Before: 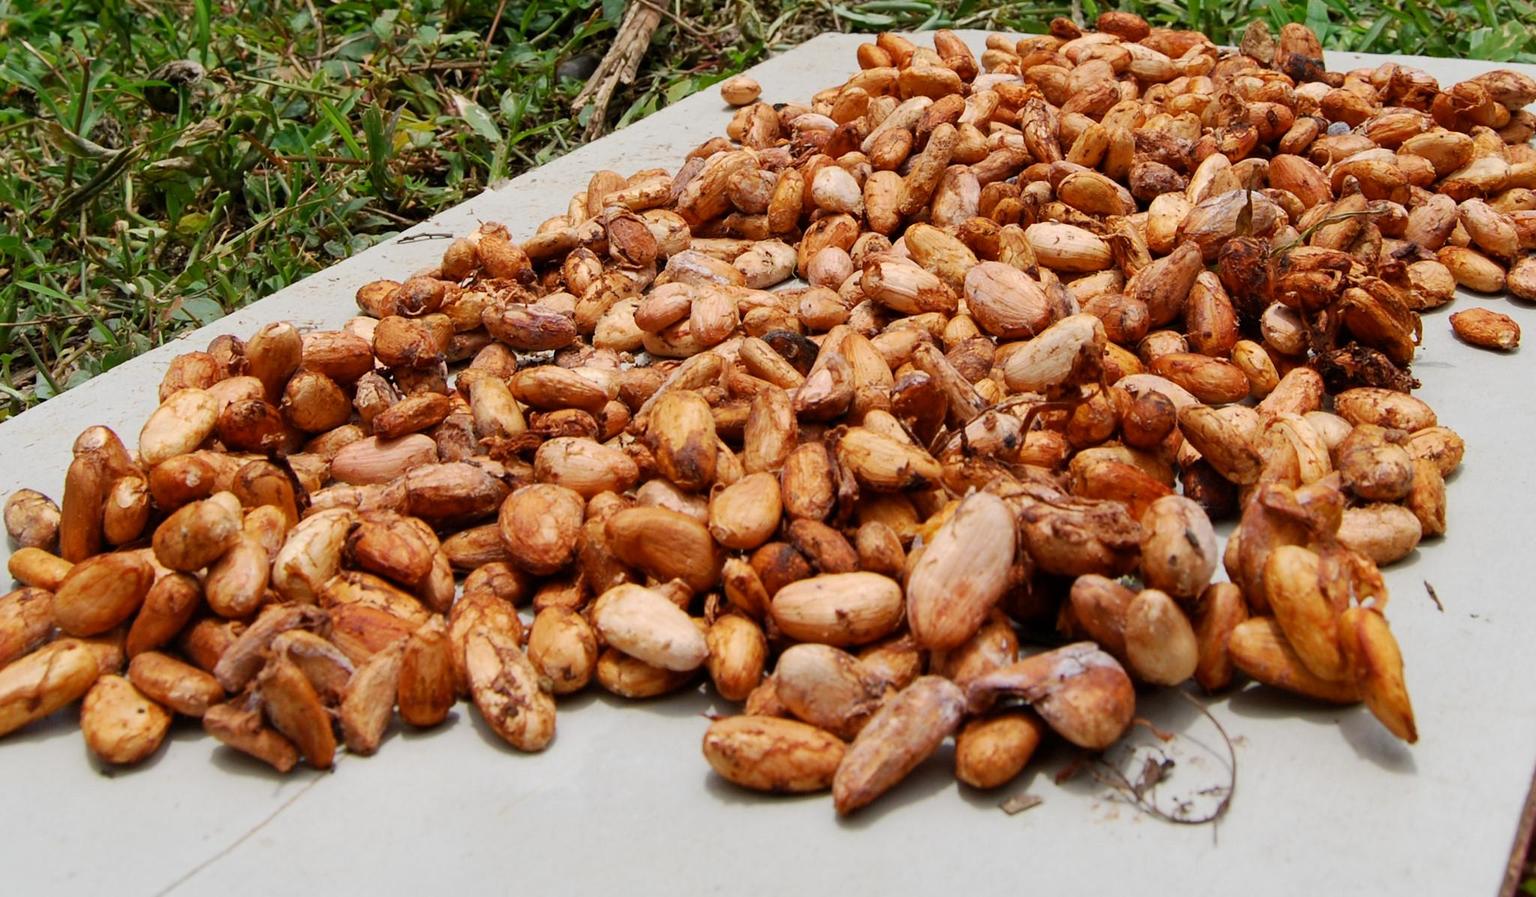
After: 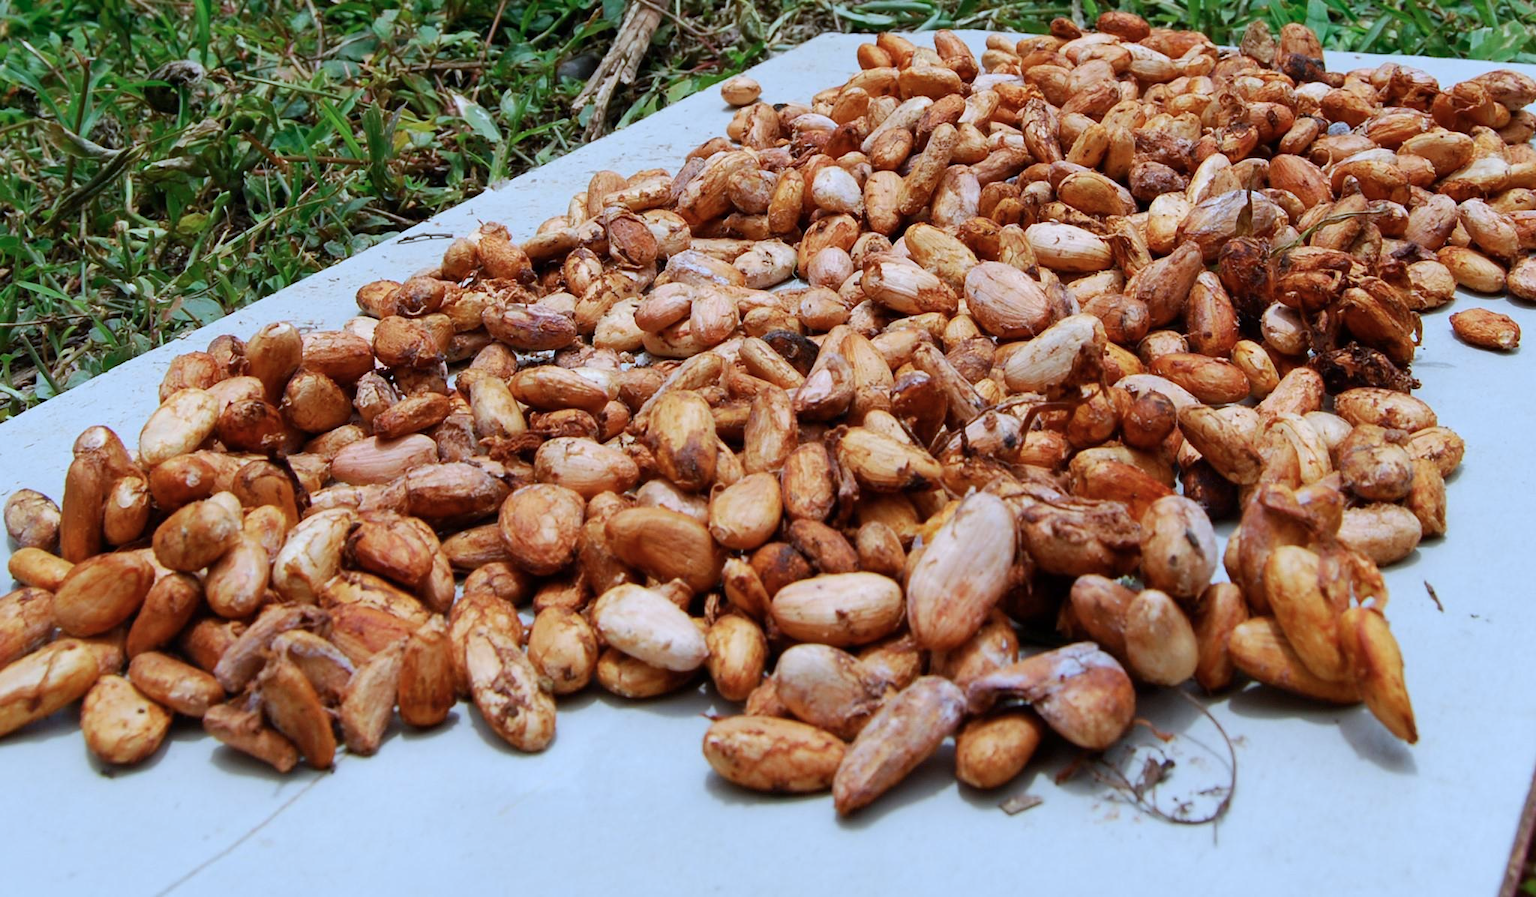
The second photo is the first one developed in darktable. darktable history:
color calibration: illuminant custom, x 0.388, y 0.387, temperature 3812.93 K
